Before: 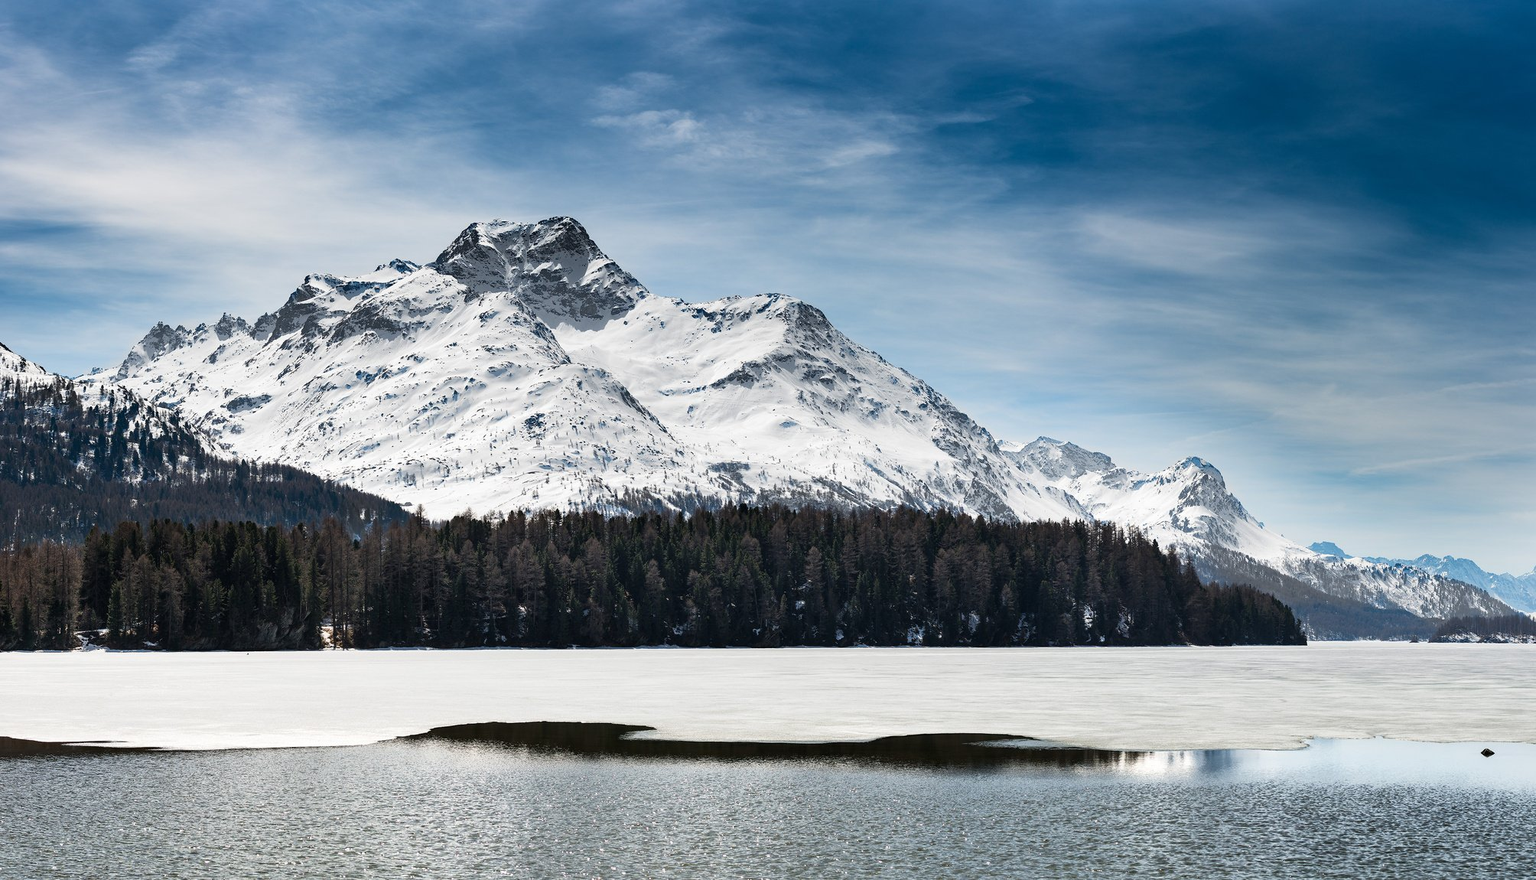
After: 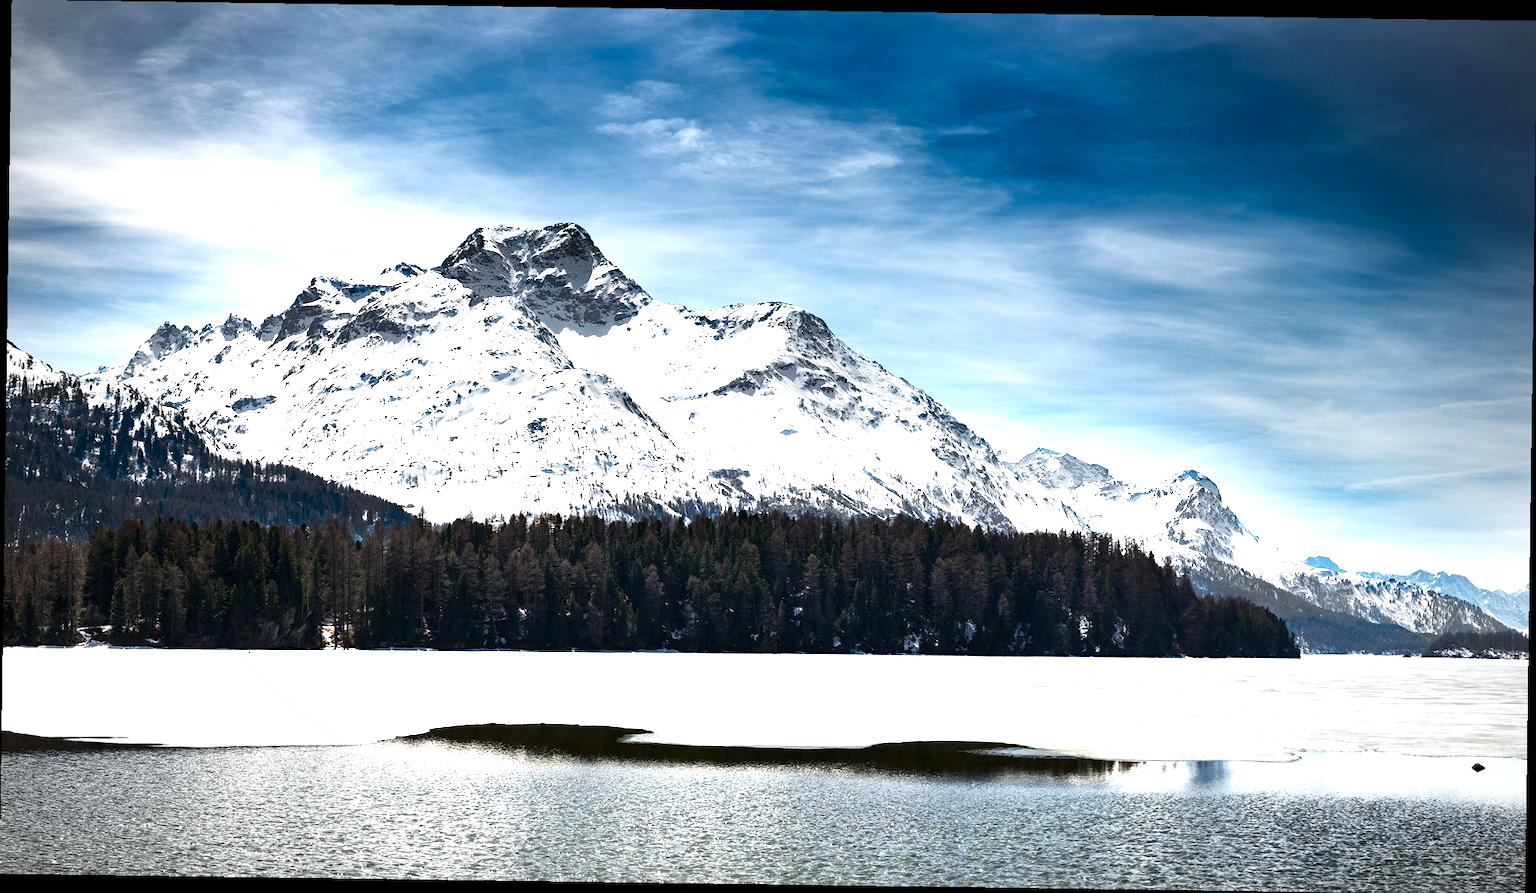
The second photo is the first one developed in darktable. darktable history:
vignetting: fall-off start 79.43%, saturation -0.649, width/height ratio 1.327, unbound false
exposure: black level correction -0.001, exposure 0.9 EV, compensate exposure bias true, compensate highlight preservation false
rotate and perspective: rotation 0.8°, automatic cropping off
contrast brightness saturation: brightness -0.2, saturation 0.08
